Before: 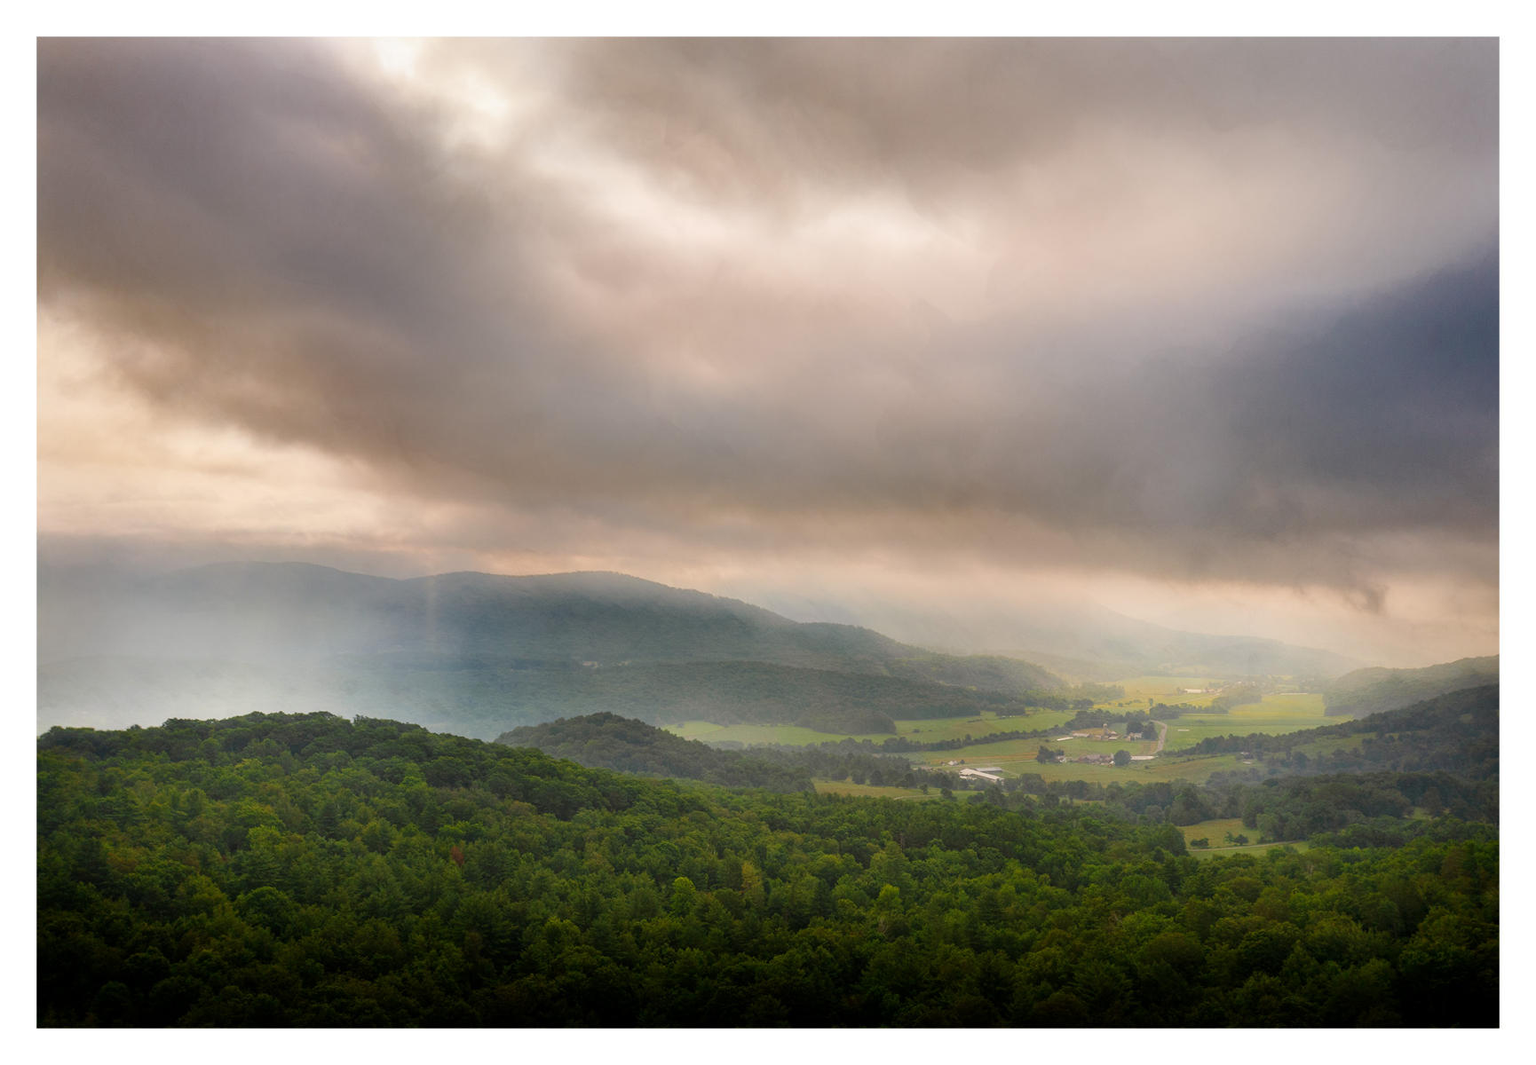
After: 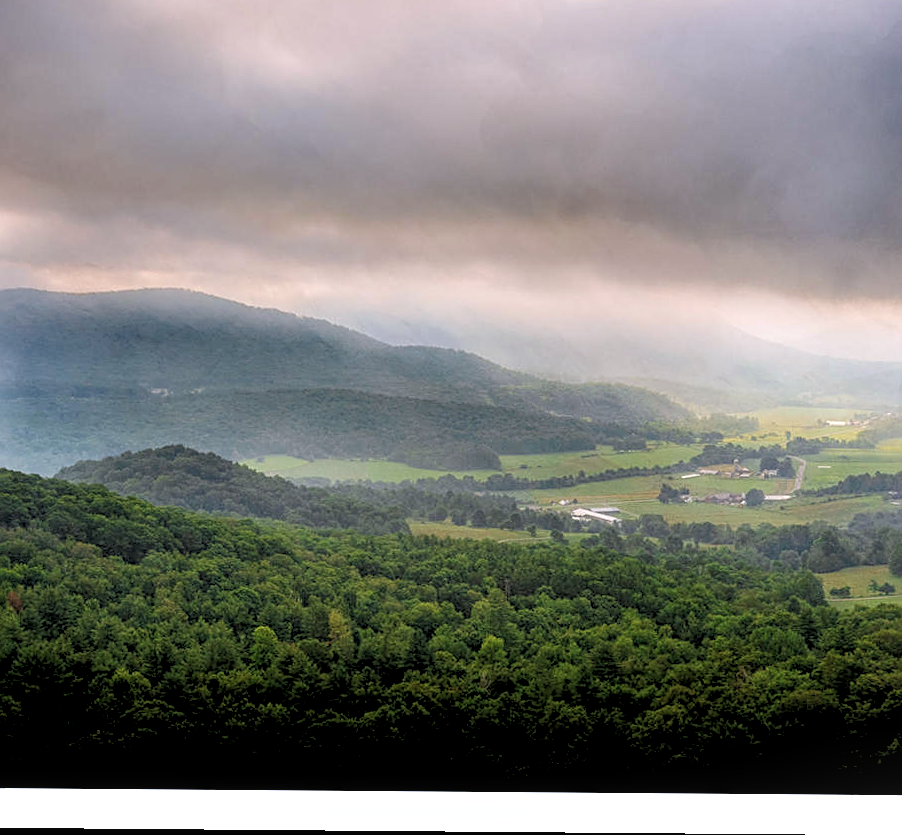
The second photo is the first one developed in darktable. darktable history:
sharpen: on, module defaults
crop and rotate: left 29.237%, top 31.152%, right 19.807%
rotate and perspective: lens shift (vertical) 0.048, lens shift (horizontal) -0.024, automatic cropping off
color correction: highlights a* 3.84, highlights b* 5.07
color calibration: x 0.38, y 0.39, temperature 4086.04 K
local contrast: highlights 99%, shadows 86%, detail 160%, midtone range 0.2
rgb levels: levels [[0.013, 0.434, 0.89], [0, 0.5, 1], [0, 0.5, 1]]
